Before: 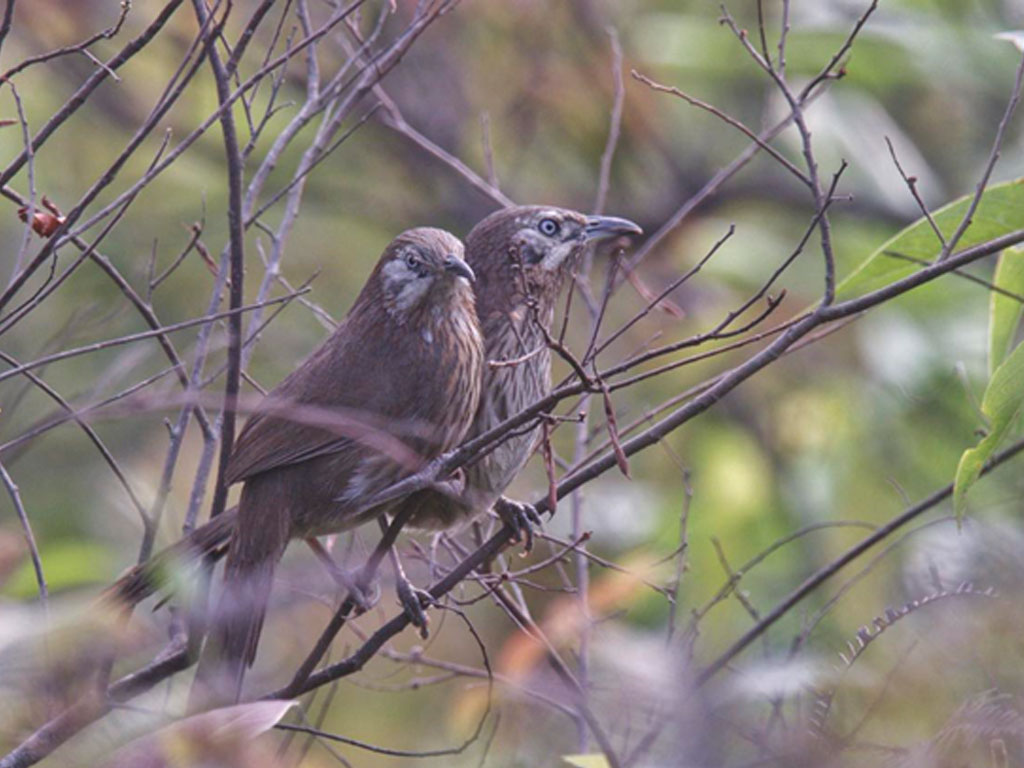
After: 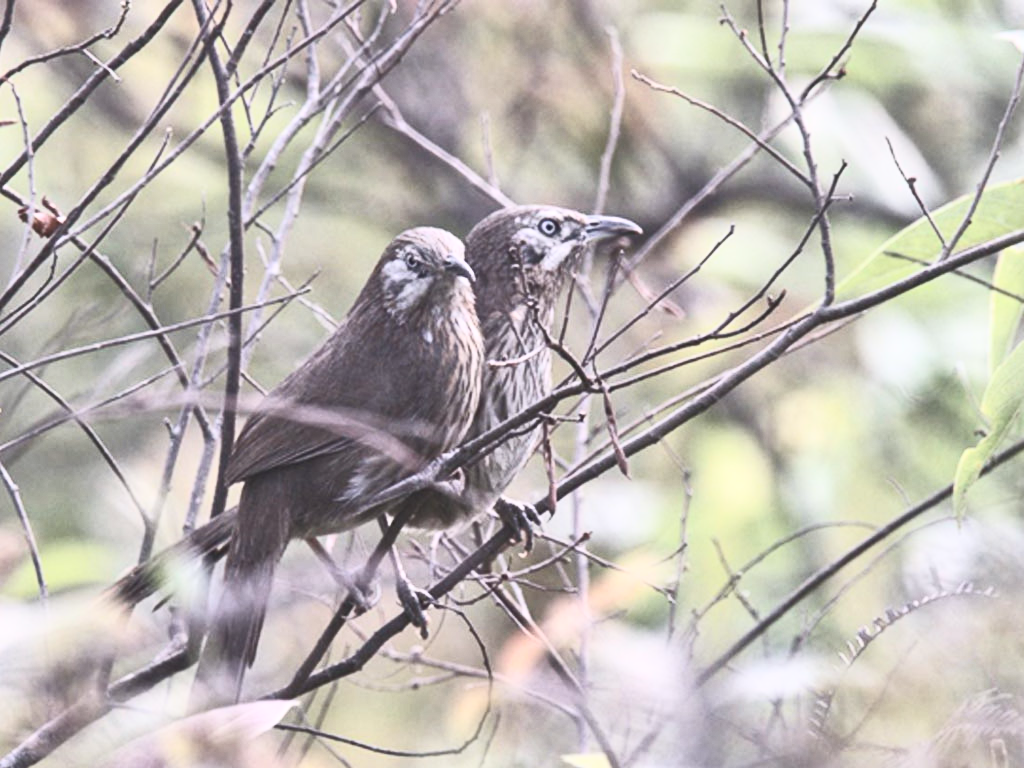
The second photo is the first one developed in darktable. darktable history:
contrast brightness saturation: contrast 0.58, brightness 0.576, saturation -0.336
